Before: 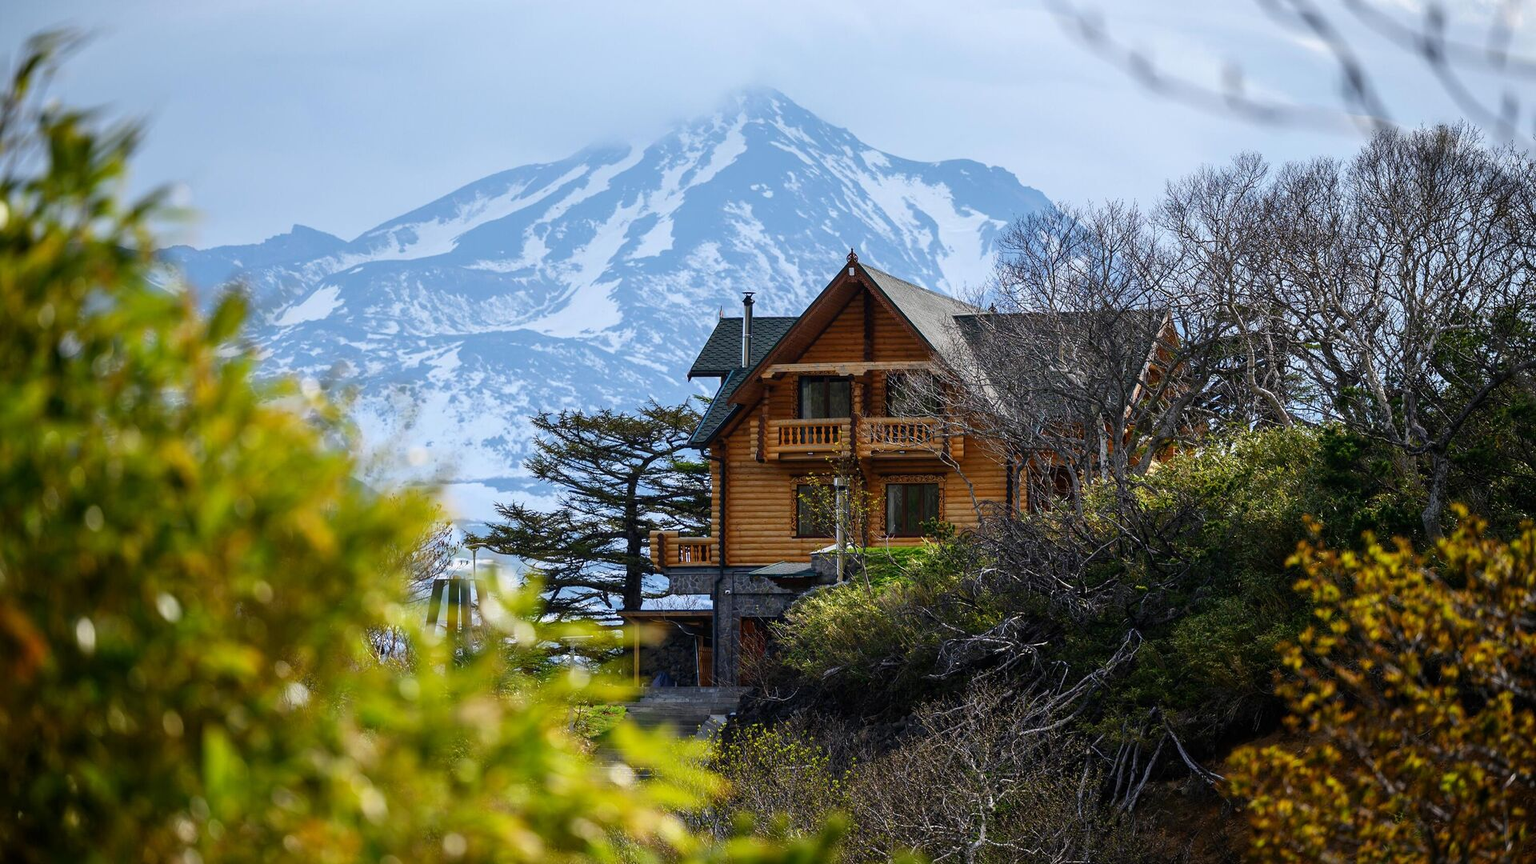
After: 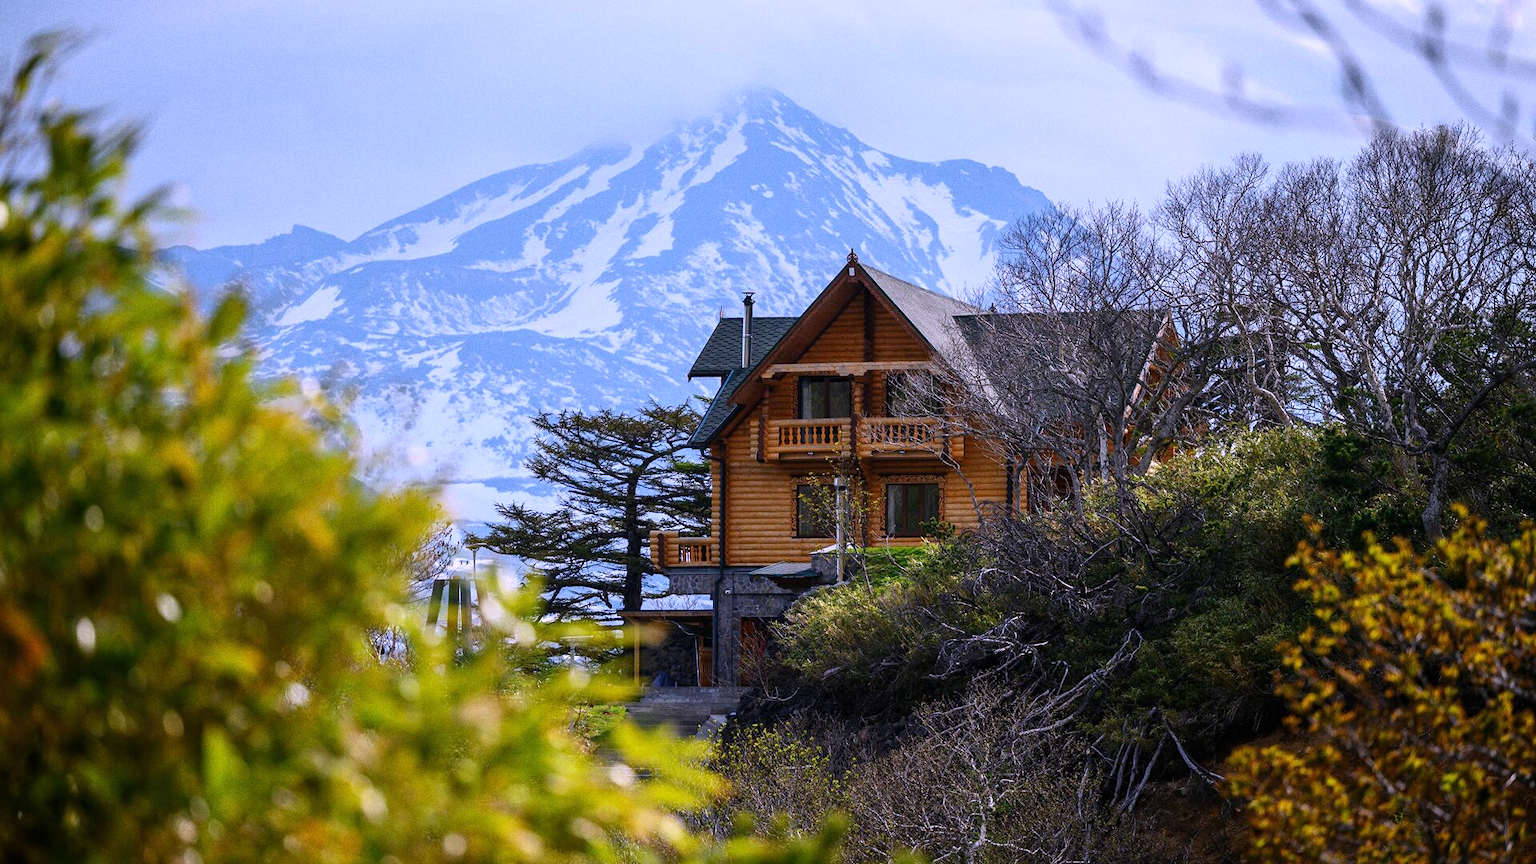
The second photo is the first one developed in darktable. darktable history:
white balance: red 1.042, blue 1.17
grain: coarseness 0.09 ISO
